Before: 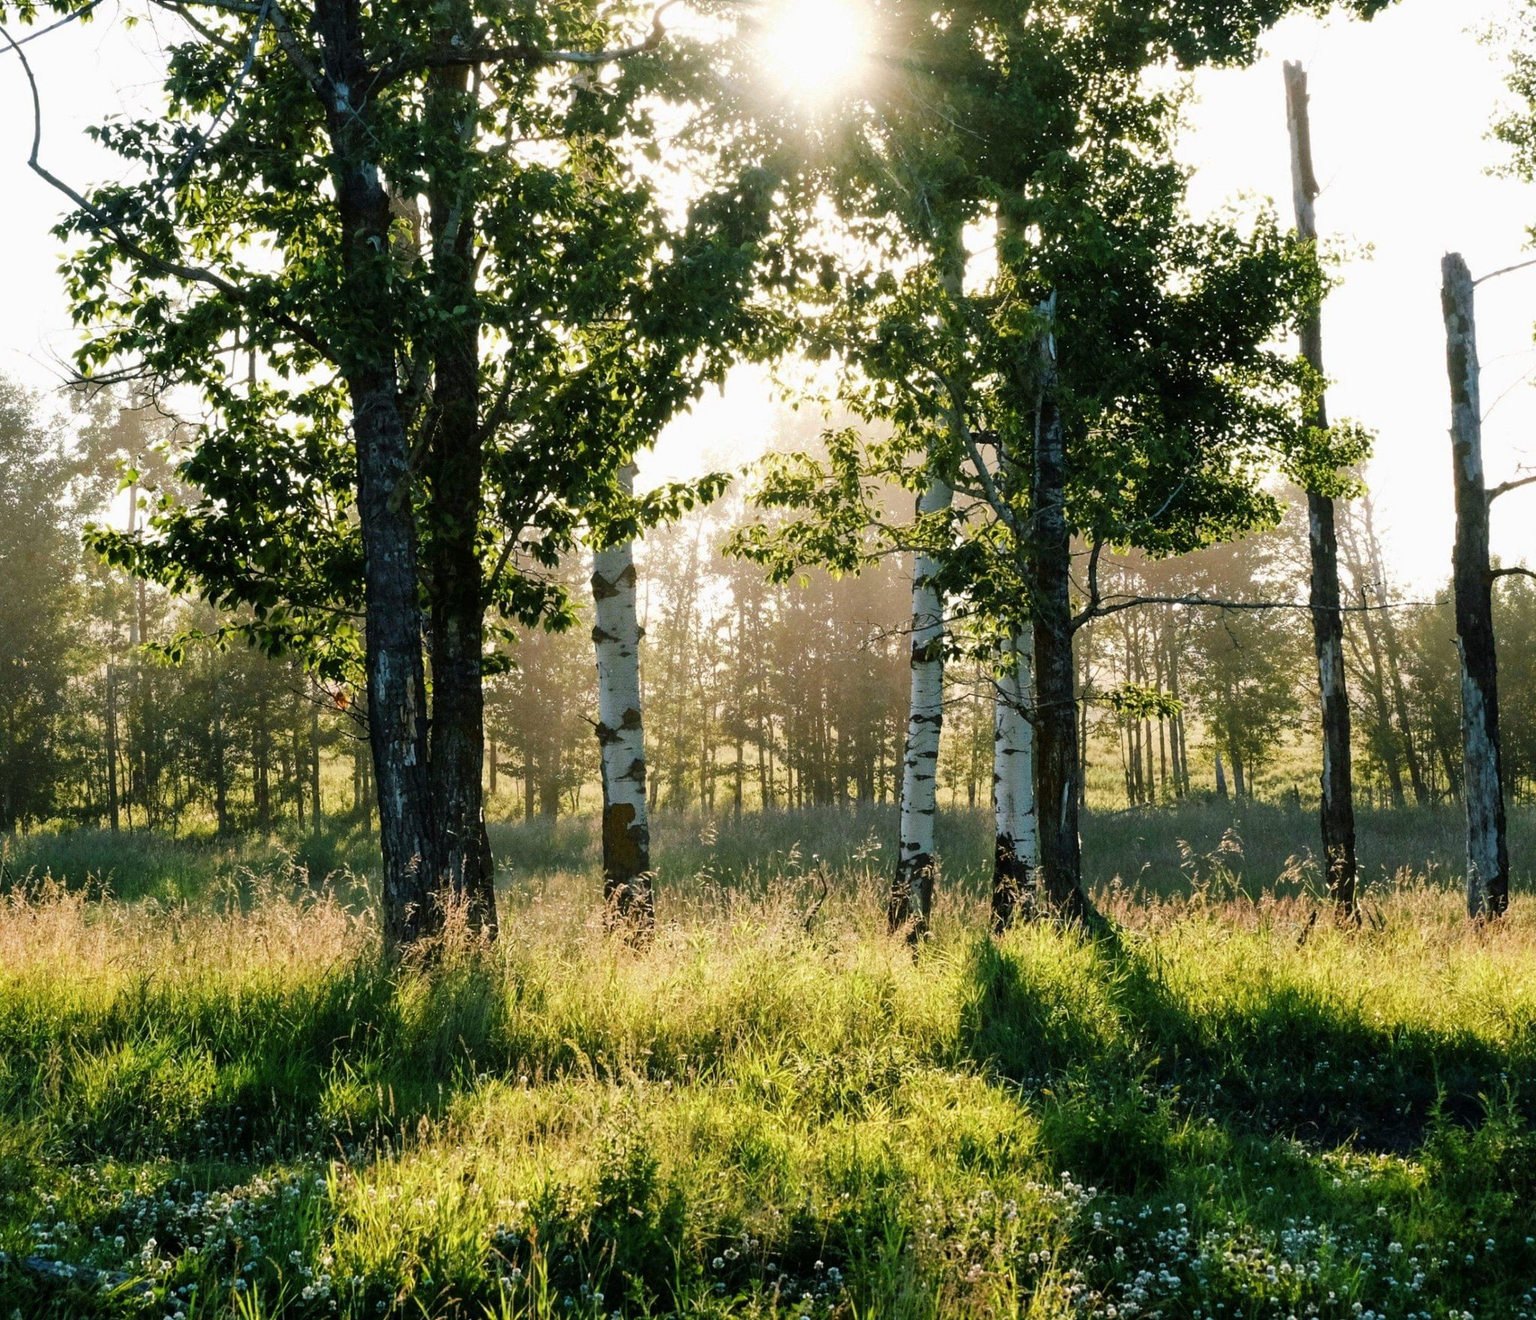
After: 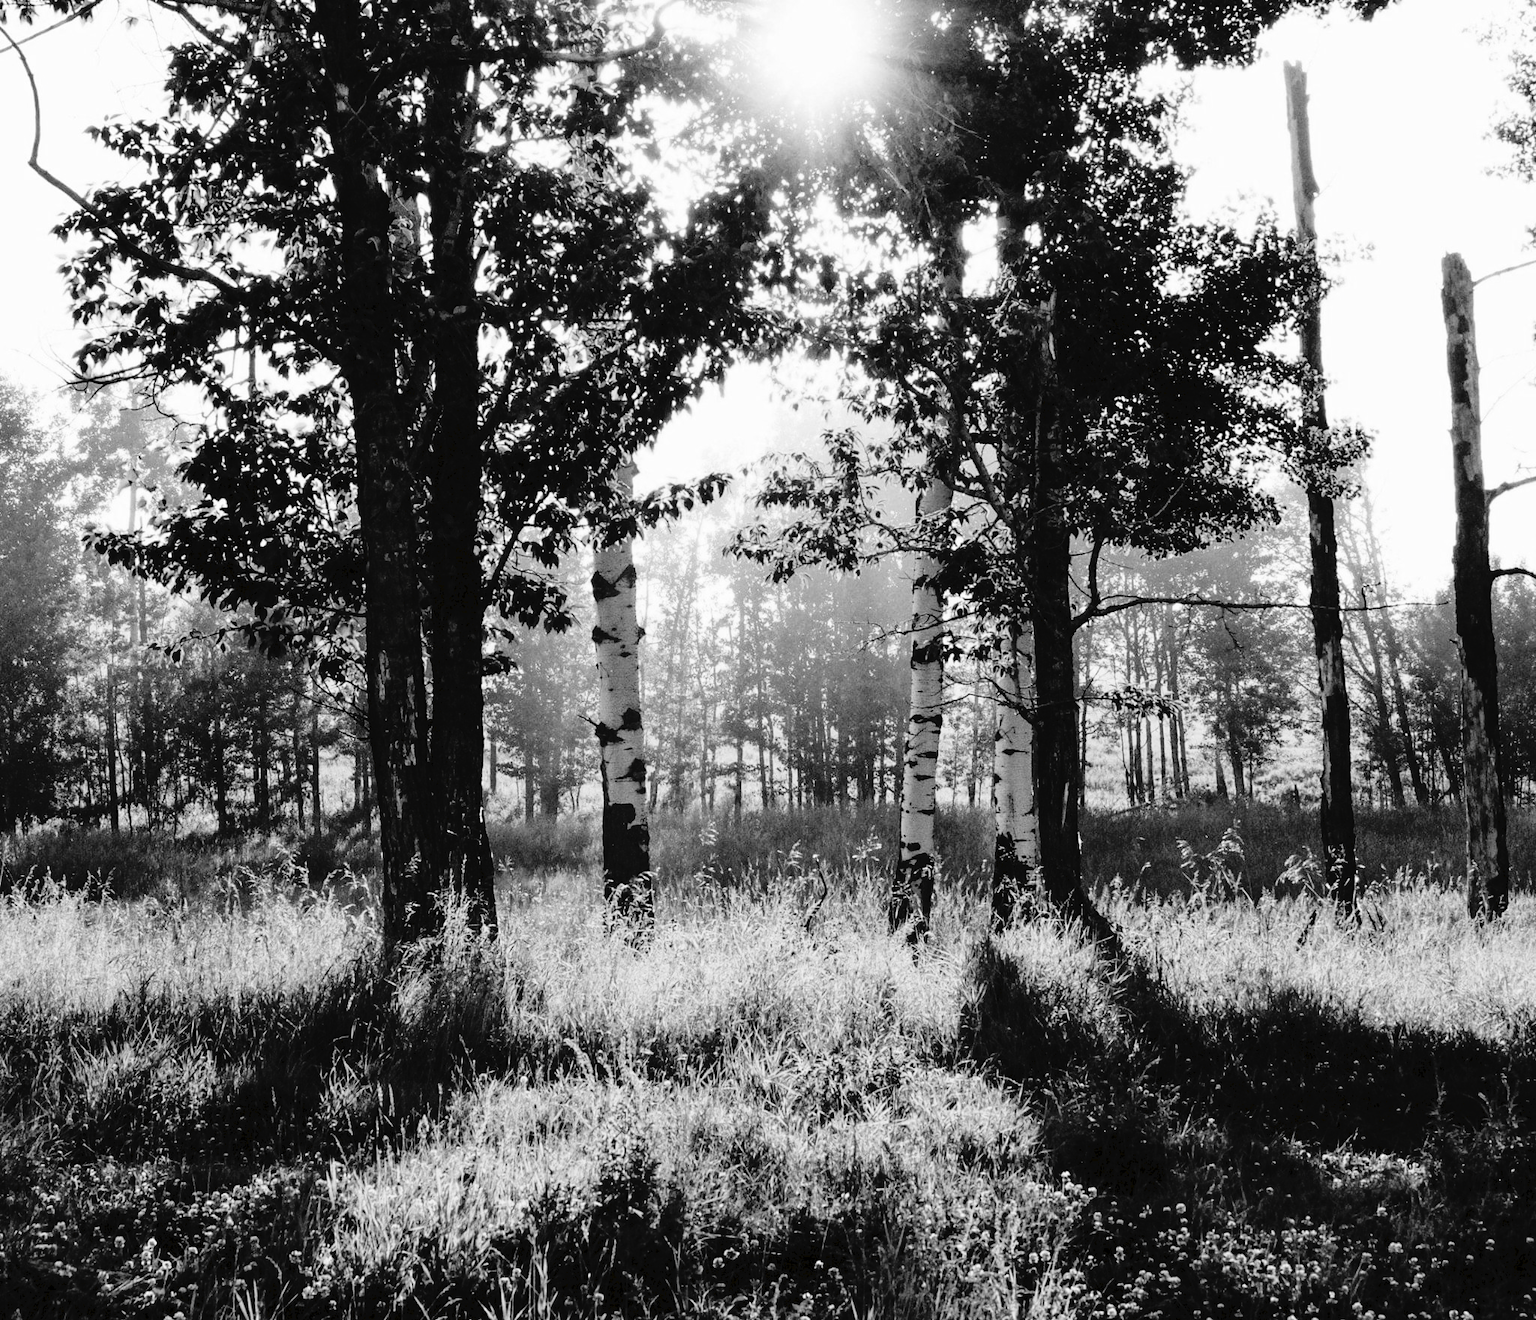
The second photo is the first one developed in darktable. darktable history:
tone curve: curves: ch0 [(0, 0) (0.003, 0.03) (0.011, 0.03) (0.025, 0.033) (0.044, 0.035) (0.069, 0.04) (0.1, 0.046) (0.136, 0.052) (0.177, 0.08) (0.224, 0.121) (0.277, 0.225) (0.335, 0.343) (0.399, 0.456) (0.468, 0.555) (0.543, 0.647) (0.623, 0.732) (0.709, 0.808) (0.801, 0.886) (0.898, 0.947) (1, 1)], preserve colors none
color look up table: target L [90.94, 83.12, 90.24, 78.43, 77.71, 76.61, 72.94, 48.31, 42.65, 48.31, 34.59, 22.91, 0.497, 200.09, 81.69, 78.43, 80.24, 66.62, 62.46, 58.38, 62.46, 47.64, 57.87, 33.18, 31.8, 25.32, 21.7, 85.27, 84.2, 70.73, 87.05, 81.69, 65.87, 83.12, 47.24, 52.01, 53.98, 42.92, 53.19, 30.16, 13.23, 90.94, 92.35, 71.1, 83.12, 75.52, 51.22, 36.77, 48.57], target a [-0.003, -0.003, -0.001, 0, 0, -0.002, -0.001, 0.001 ×5, 0, 0, -0.001, 0, -0.001, 0, 0, 0.001, 0, 0, 0, 0.001, 0.001, 0.001, 0, -0.003, 0, -0.002, 0, -0.001, 0, -0.003, 0.001, 0.001, 0, 0.001, 0, 0.001, -0.132, -0.003, -0.003, 0, -0.003, 0, 0, 0.001, 0.001], target b [0.025, 0.025, 0.002, 0.002, 0.002, 0.023, 0.003, -0.003 ×4, -0.005, 0, 0, 0.003, 0.002, 0.003, 0.003, 0.002, -0.004, 0.002, 0.002, 0.002, -0.005, -0.006, -0.006, -0.003, 0.025, 0.002, 0.023, 0.001, 0.003, 0.003, 0.025, -0.005, -0.003, 0.003, -0.003, 0.003, -0.005, 1.687, 0.025, 0.024, 0.002, 0.025, 0.002, 0.002, -0.005, -0.003], num patches 49
